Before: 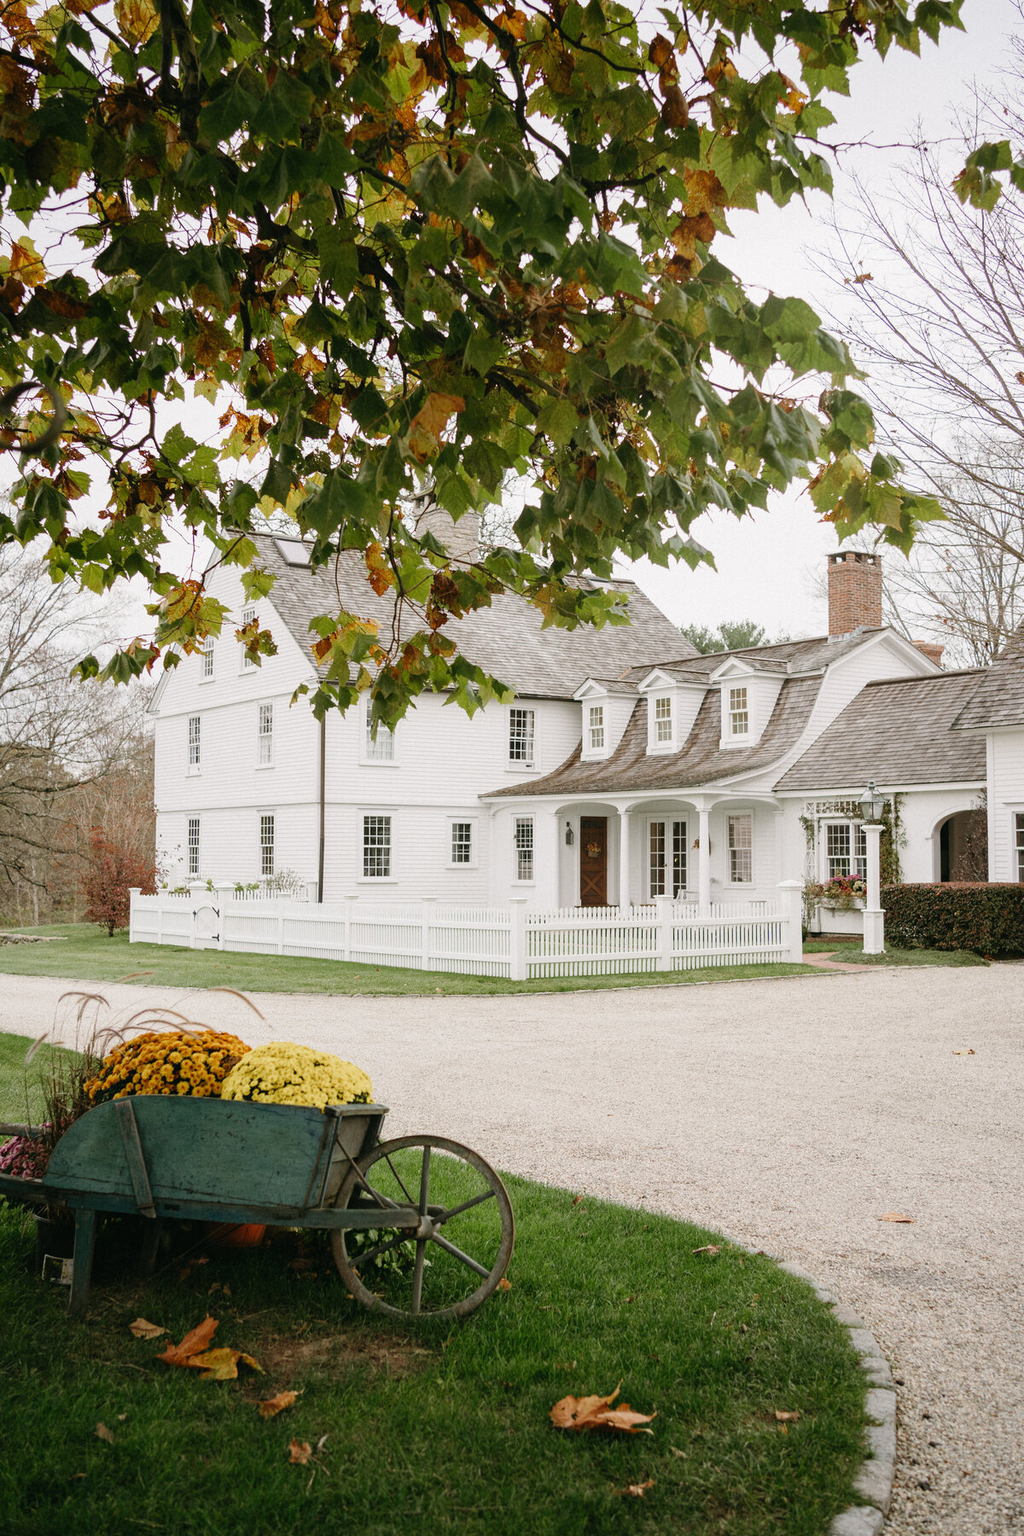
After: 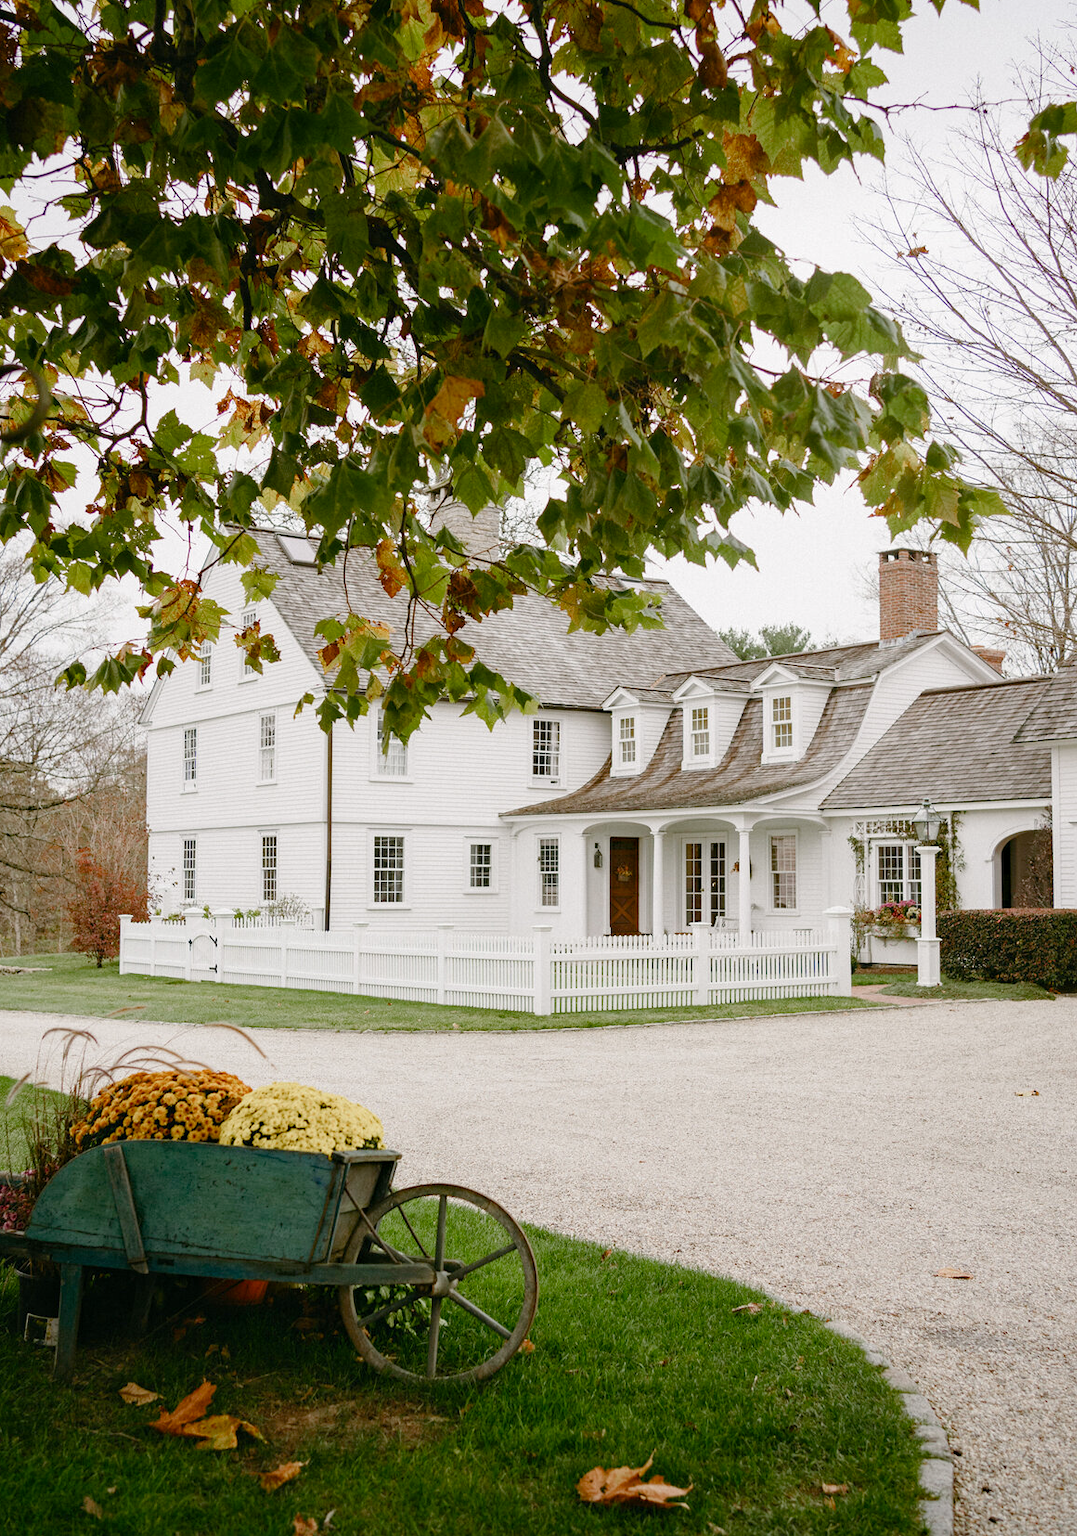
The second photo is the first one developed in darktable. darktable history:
color balance rgb: perceptual saturation grading › global saturation 20%, perceptual saturation grading › highlights -50.542%, perceptual saturation grading › shadows 31.121%
haze removal: compatibility mode true, adaptive false
crop: left 1.932%, top 3.059%, right 1.081%, bottom 4.965%
